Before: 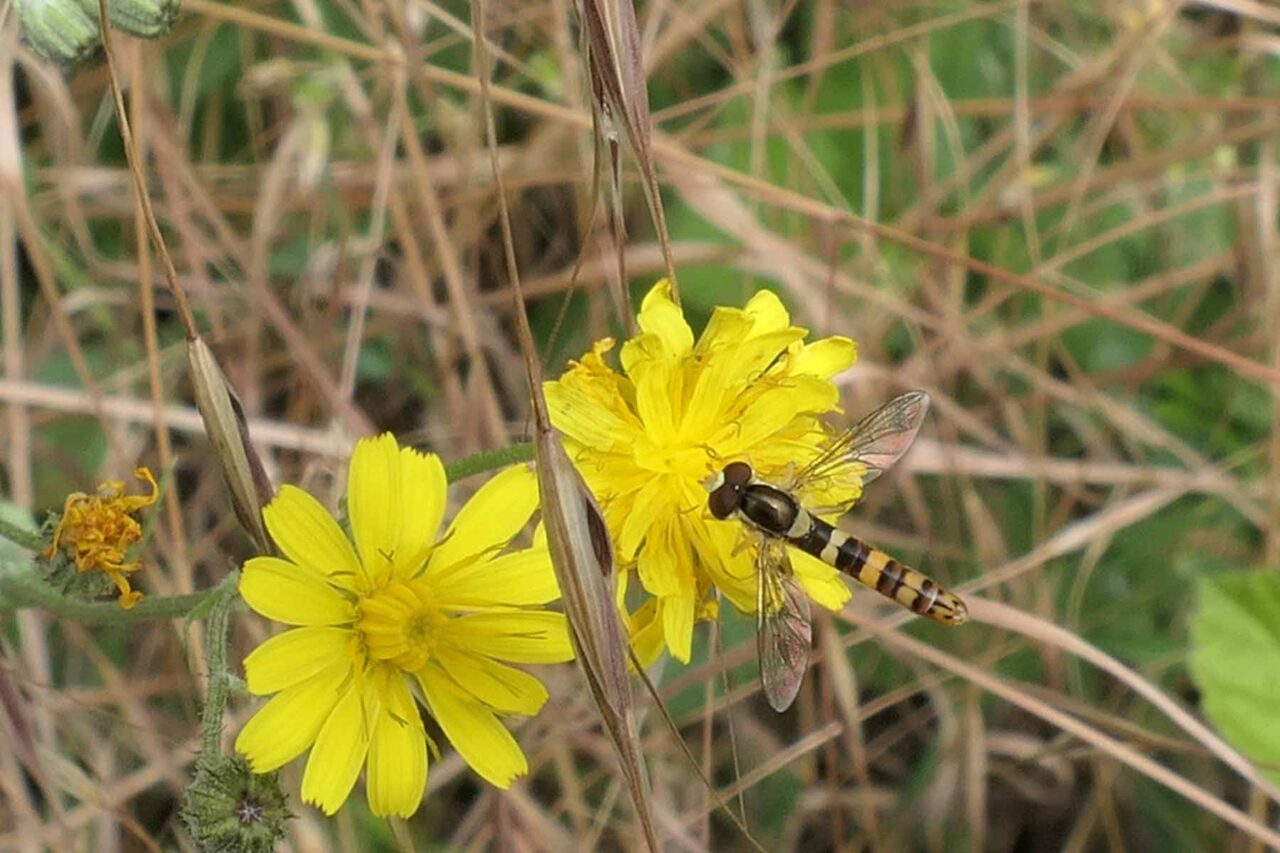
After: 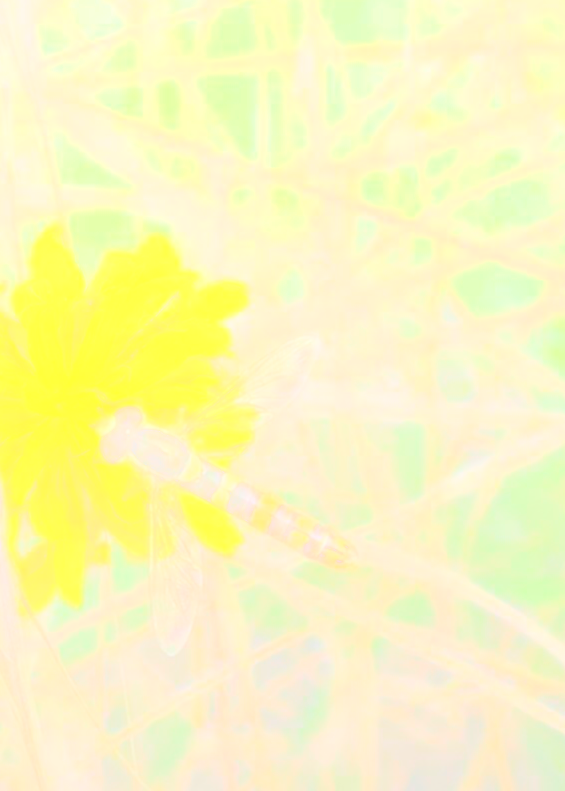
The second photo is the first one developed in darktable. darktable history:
crop: left 47.628%, top 6.643%, right 7.874%
bloom: size 85%, threshold 5%, strength 85%
tone equalizer: on, module defaults
